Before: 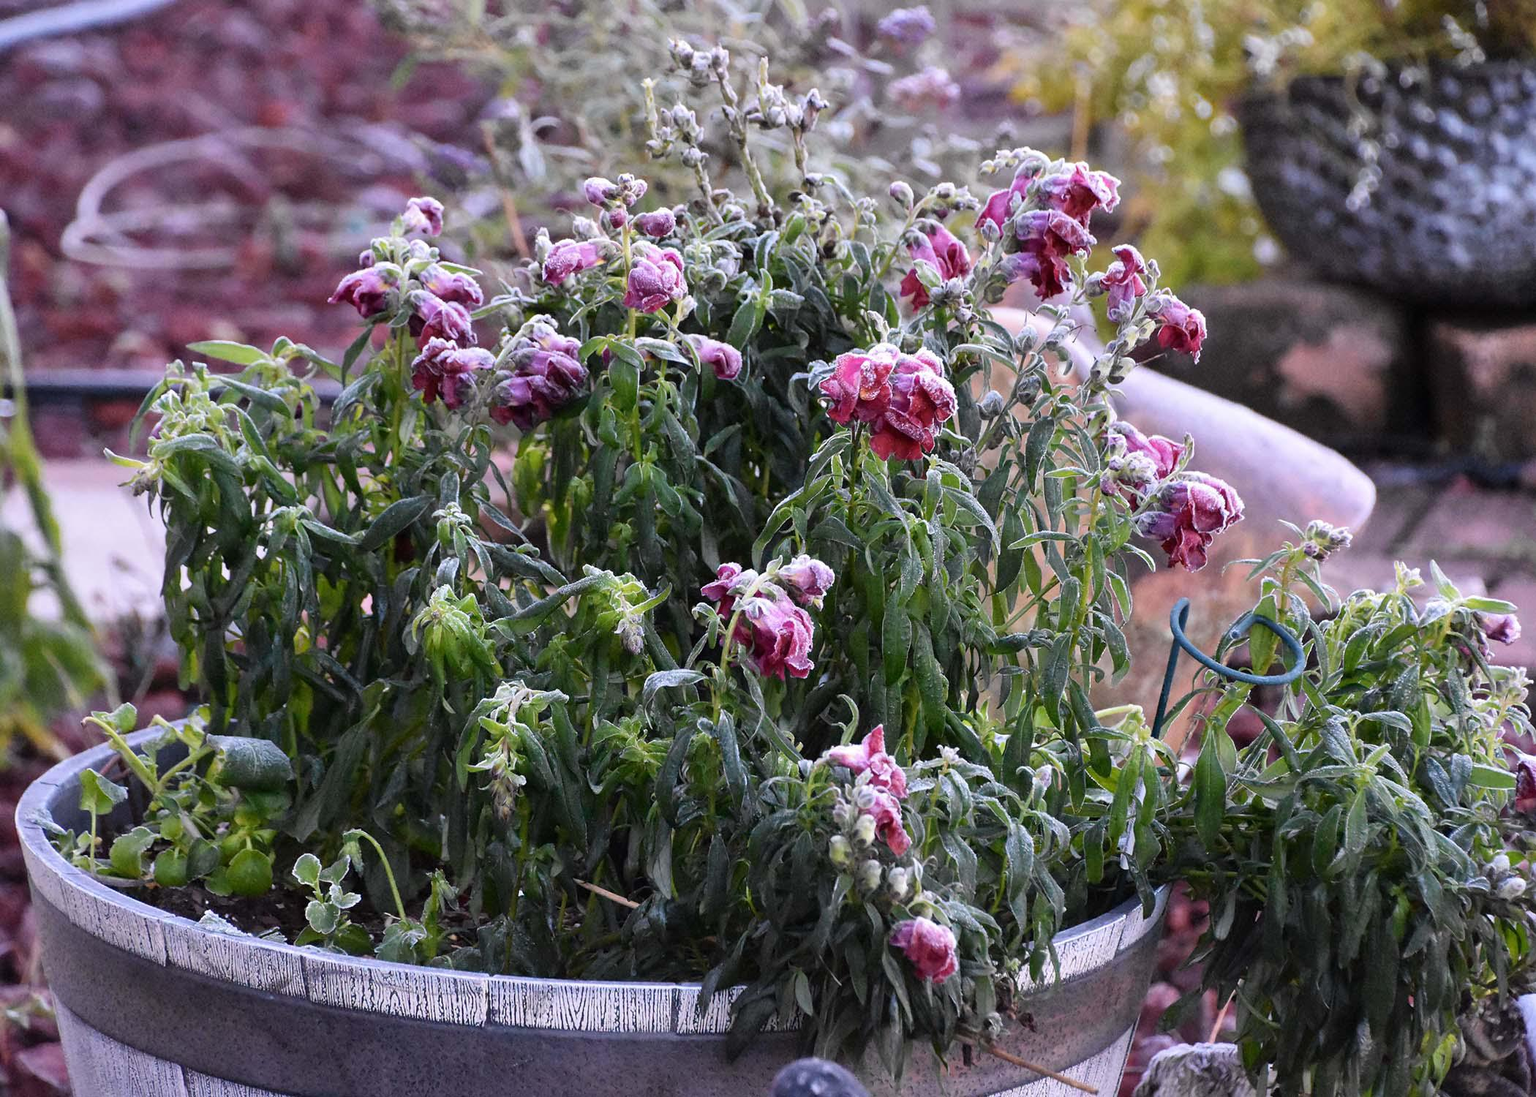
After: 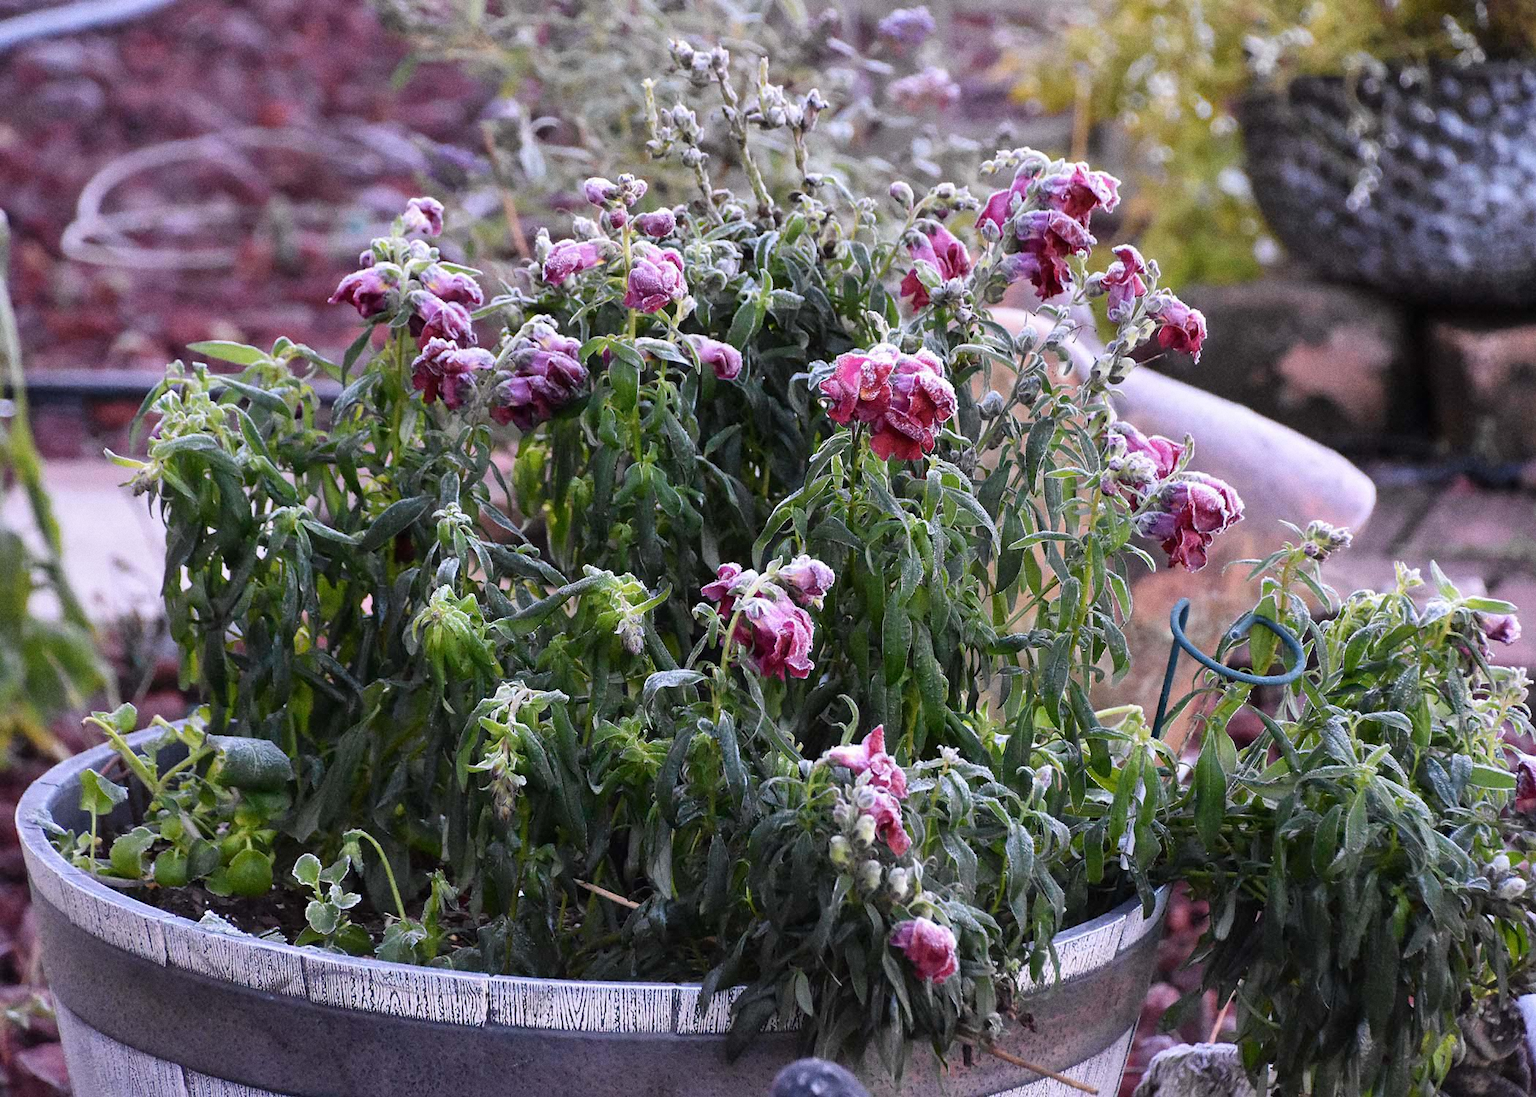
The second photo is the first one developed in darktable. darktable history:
bloom: size 3%, threshold 100%, strength 0%
grain: coarseness 0.09 ISO
